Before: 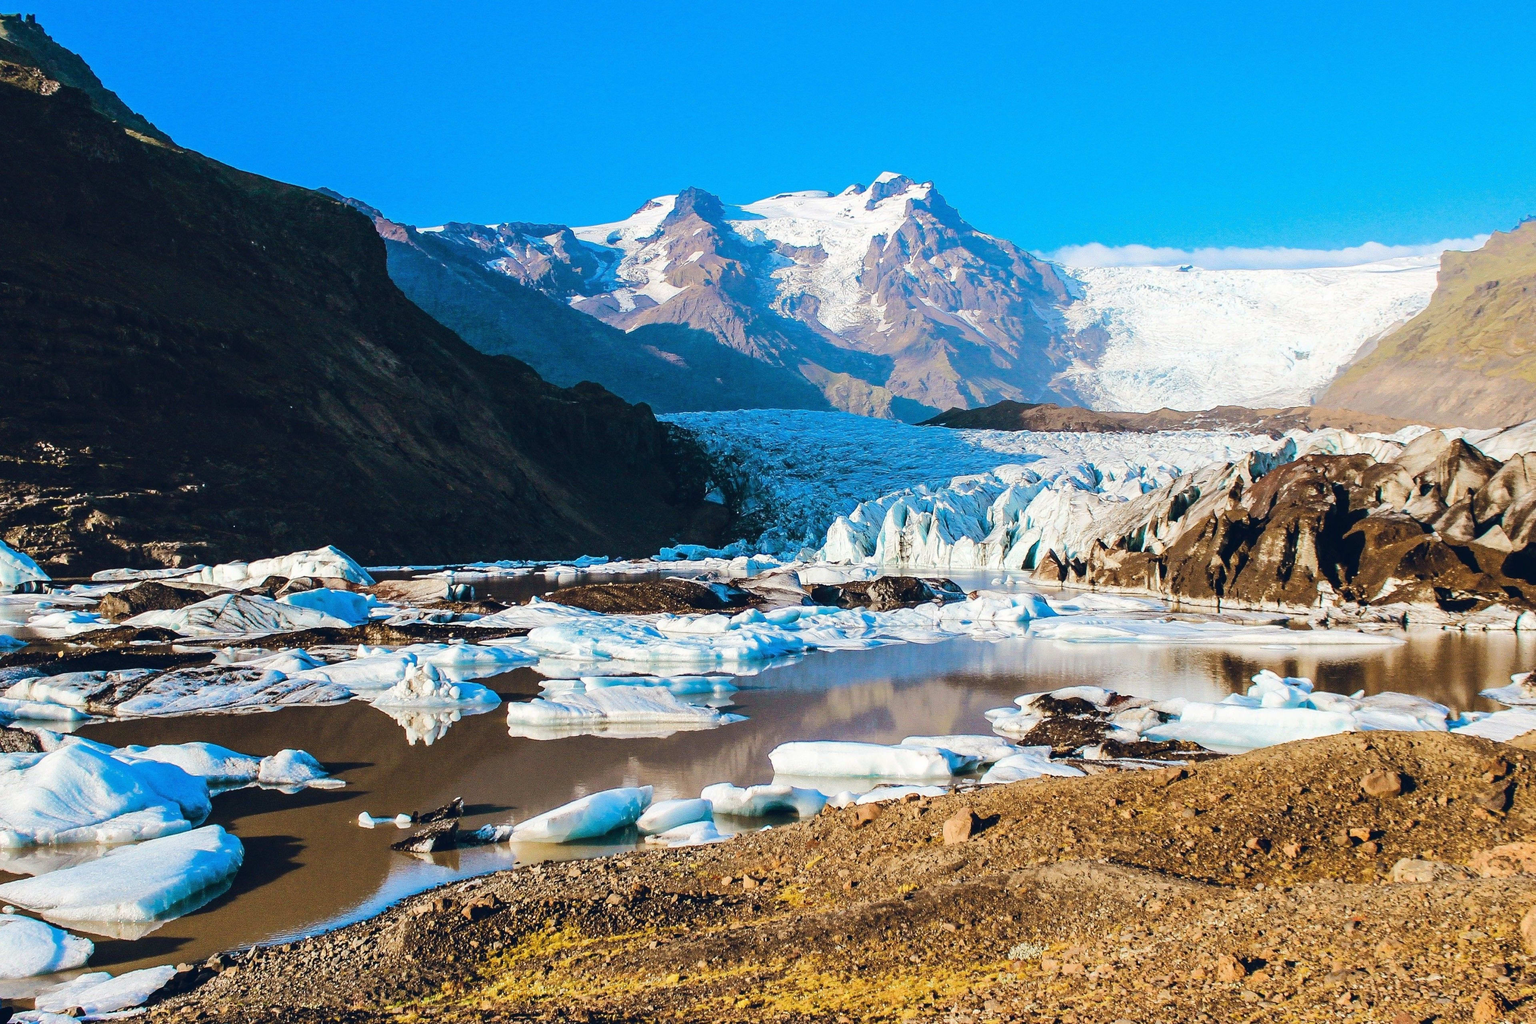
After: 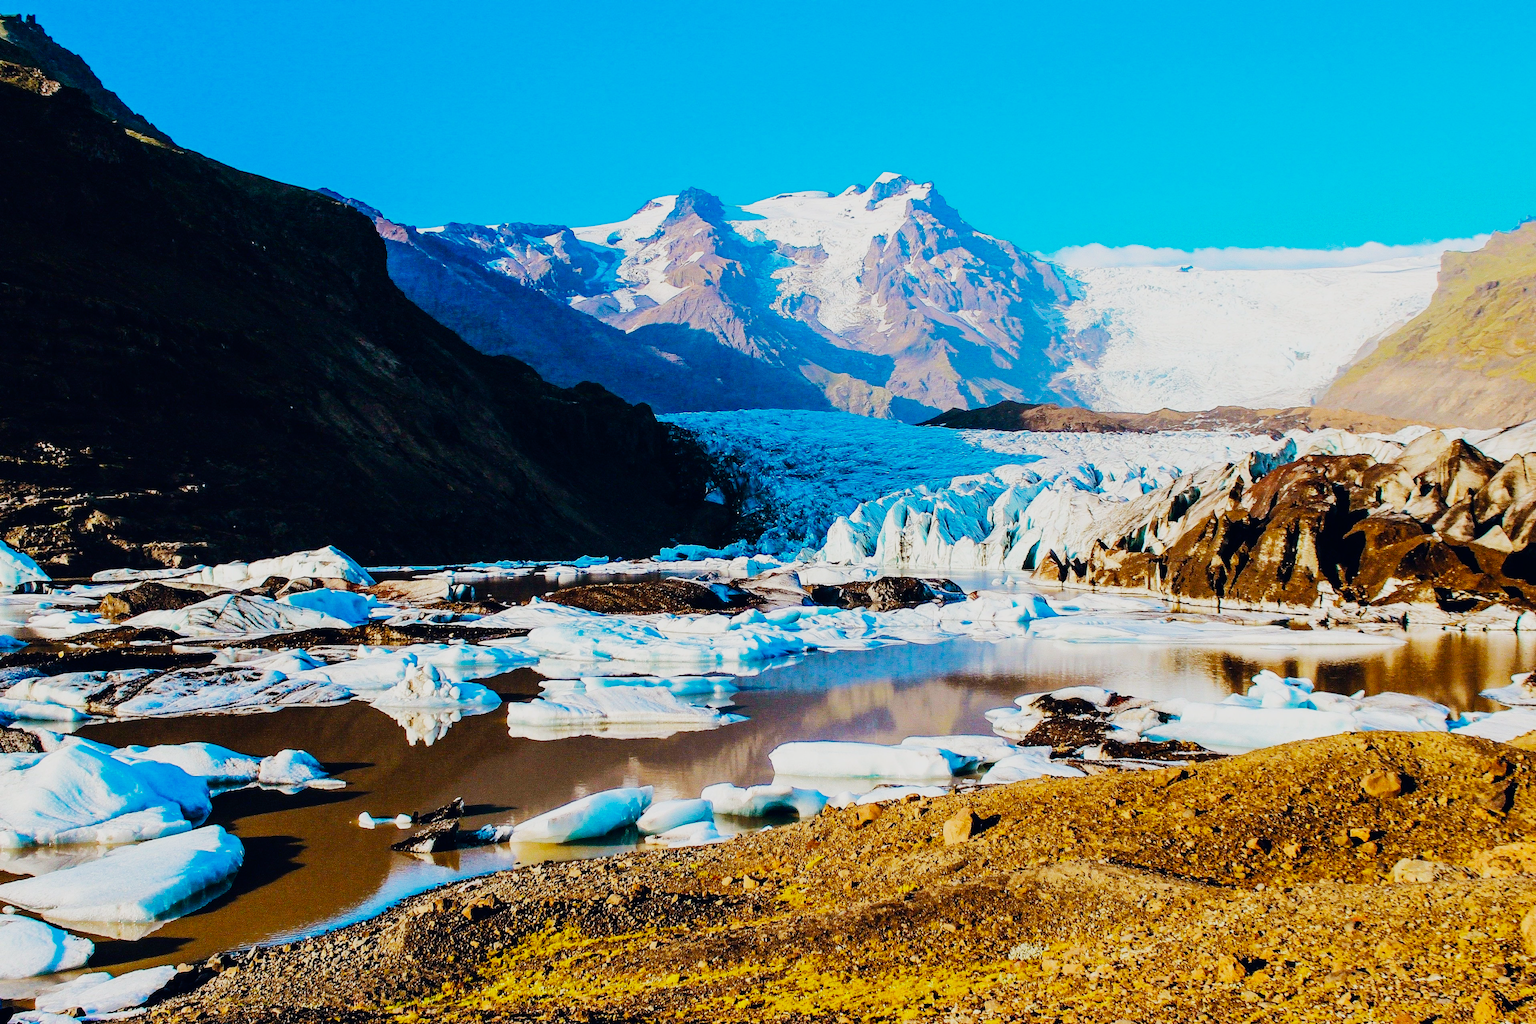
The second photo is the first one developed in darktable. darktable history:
sigmoid: contrast 1.7, skew -0.1, preserve hue 0%, red attenuation 0.1, red rotation 0.035, green attenuation 0.1, green rotation -0.017, blue attenuation 0.15, blue rotation -0.052, base primaries Rec2020
color balance rgb: linear chroma grading › global chroma 15%, perceptual saturation grading › global saturation 30%
